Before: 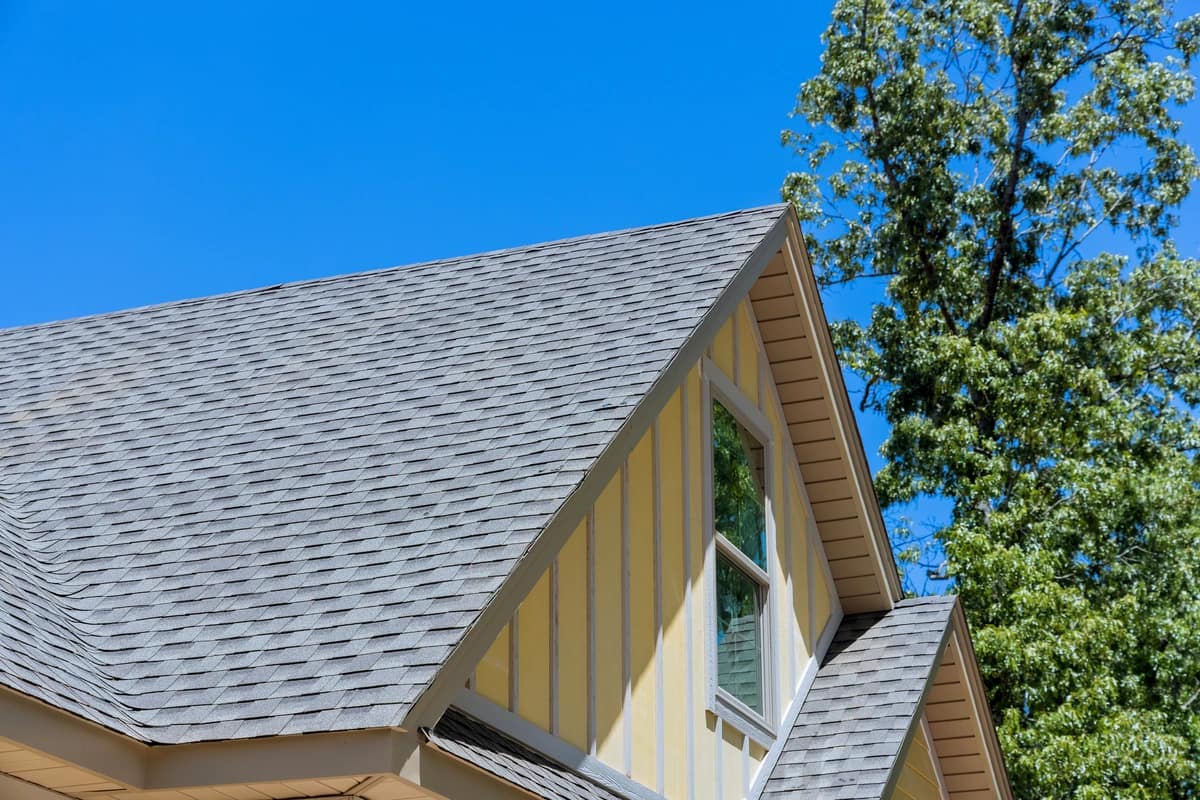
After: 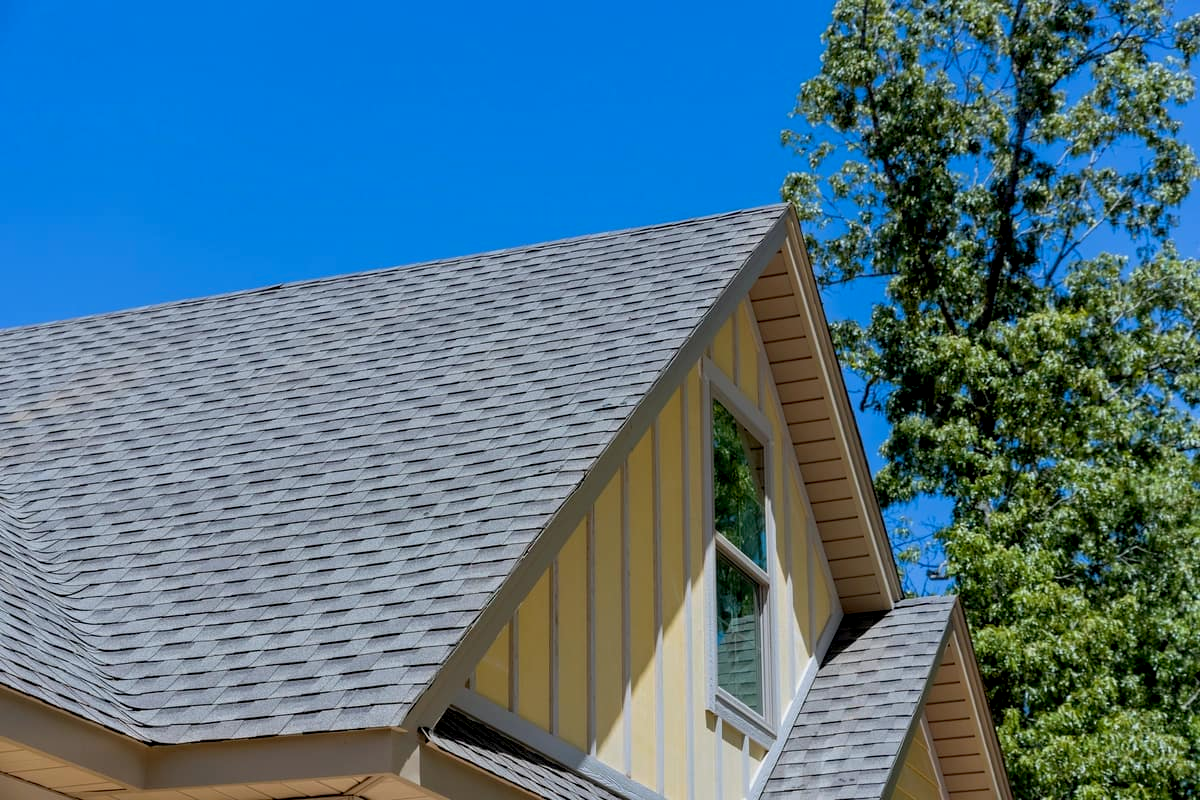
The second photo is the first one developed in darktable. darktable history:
exposure: black level correction 0.009, exposure -0.168 EV, compensate exposure bias true, compensate highlight preservation false
base curve: curves: ch0 [(0, 0) (0.303, 0.277) (1, 1)], preserve colors none
